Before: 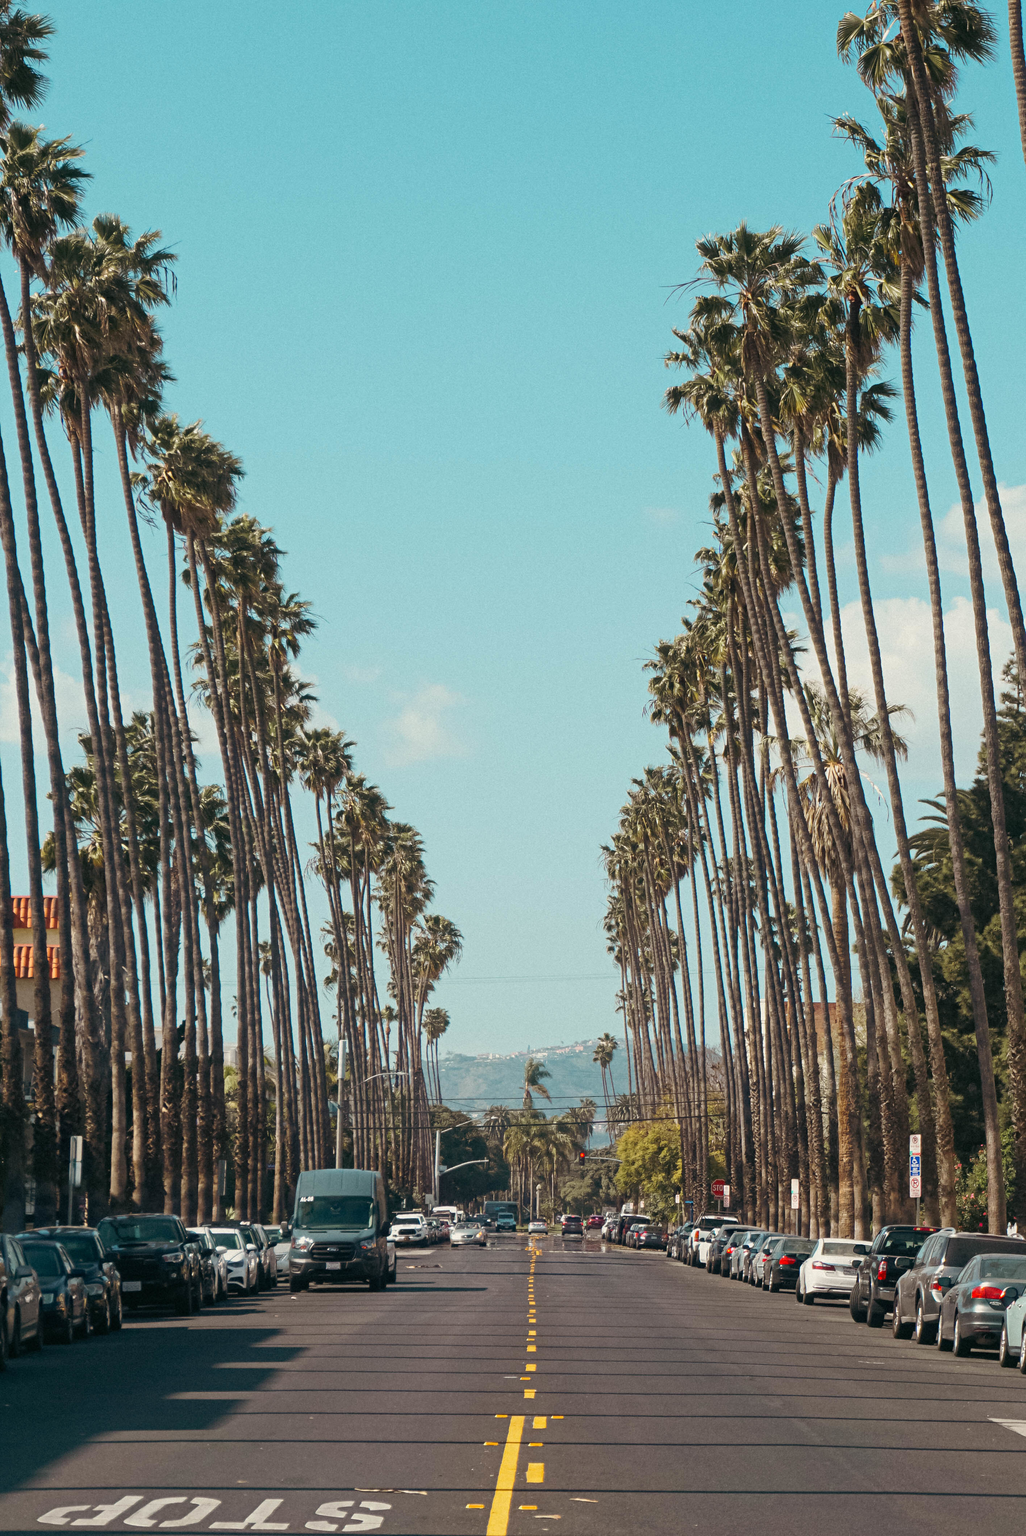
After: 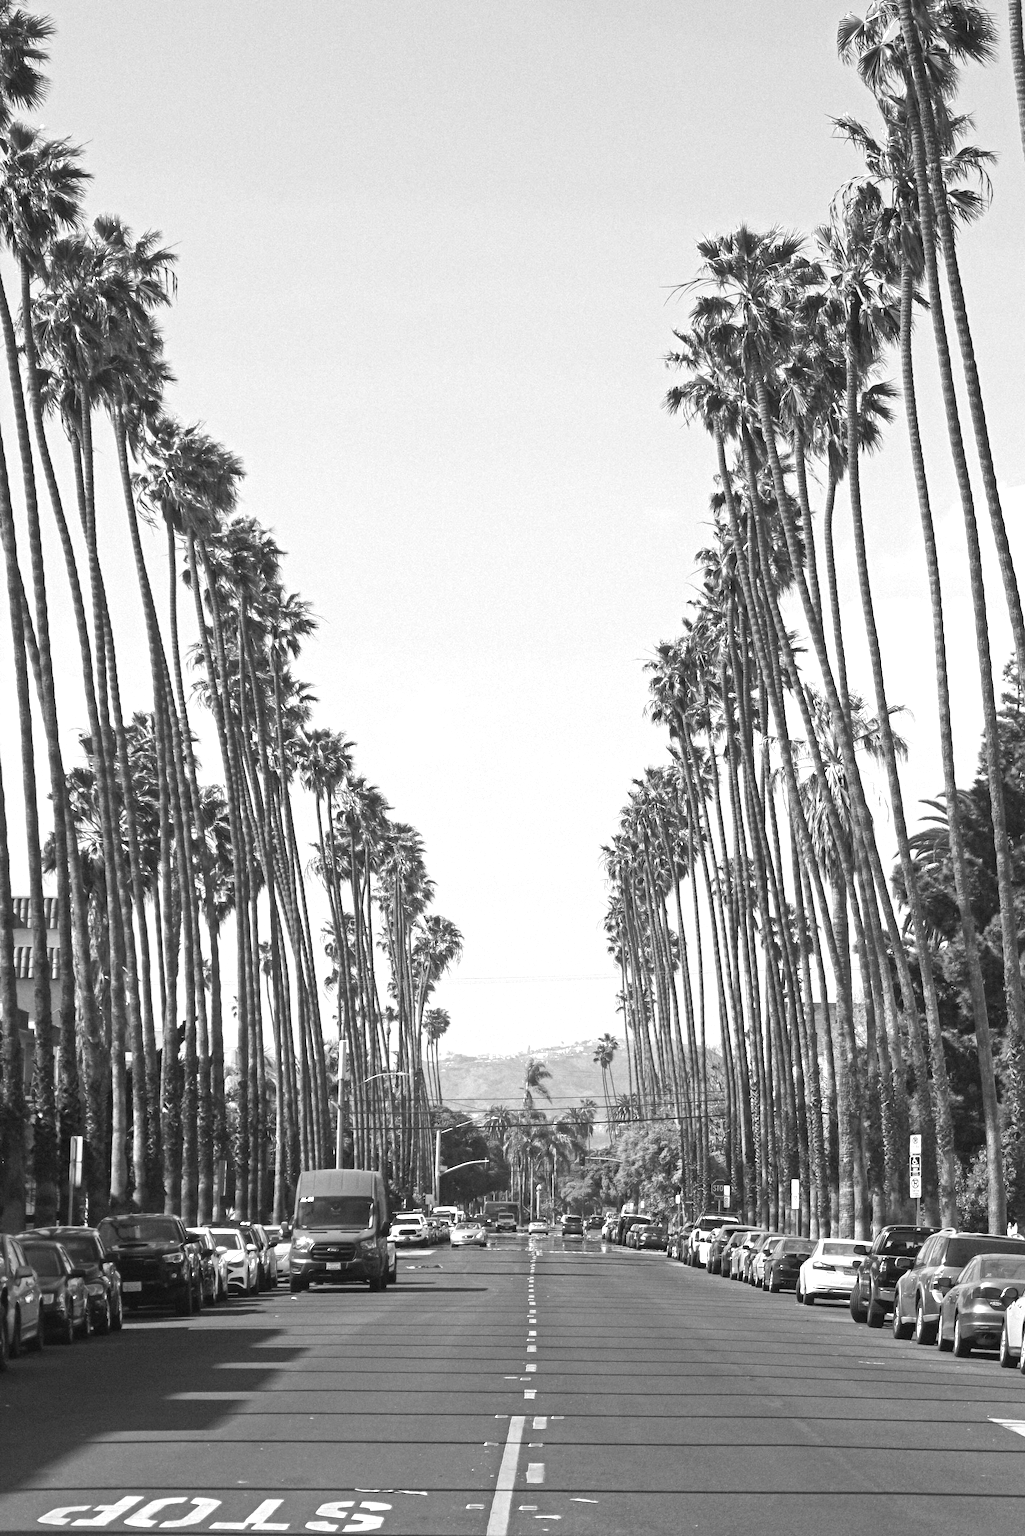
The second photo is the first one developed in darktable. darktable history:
color correction: highlights a* 15.46, highlights b* -20.56
exposure: black level correction 0, exposure 1 EV, compensate exposure bias true, compensate highlight preservation false
monochrome: a -11.7, b 1.62, size 0.5, highlights 0.38
